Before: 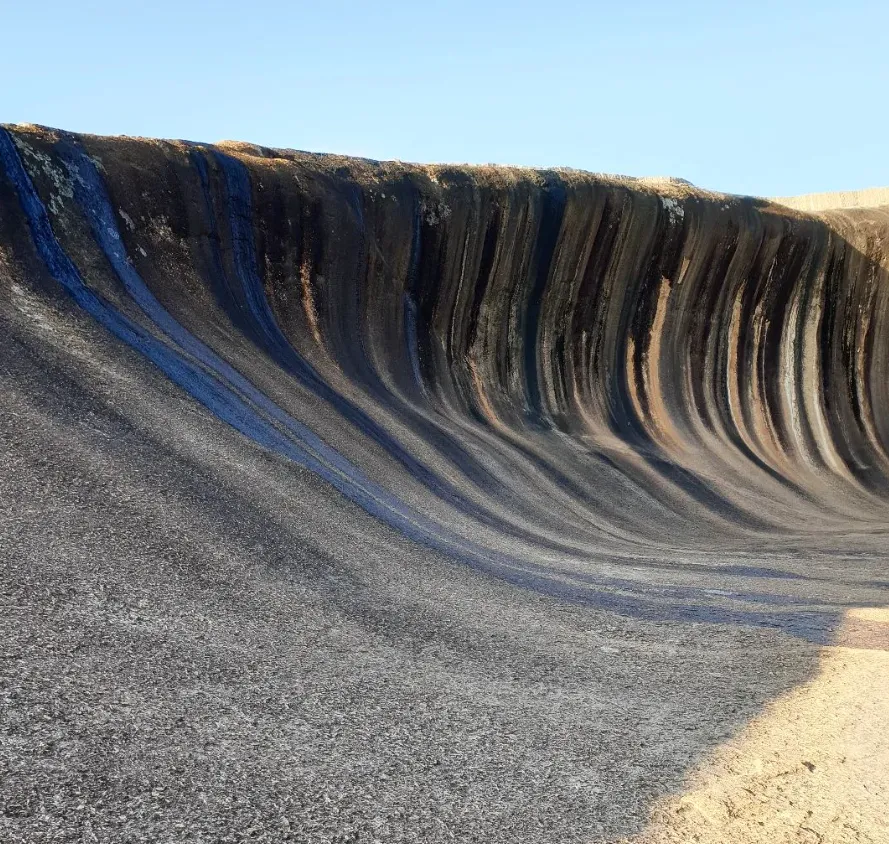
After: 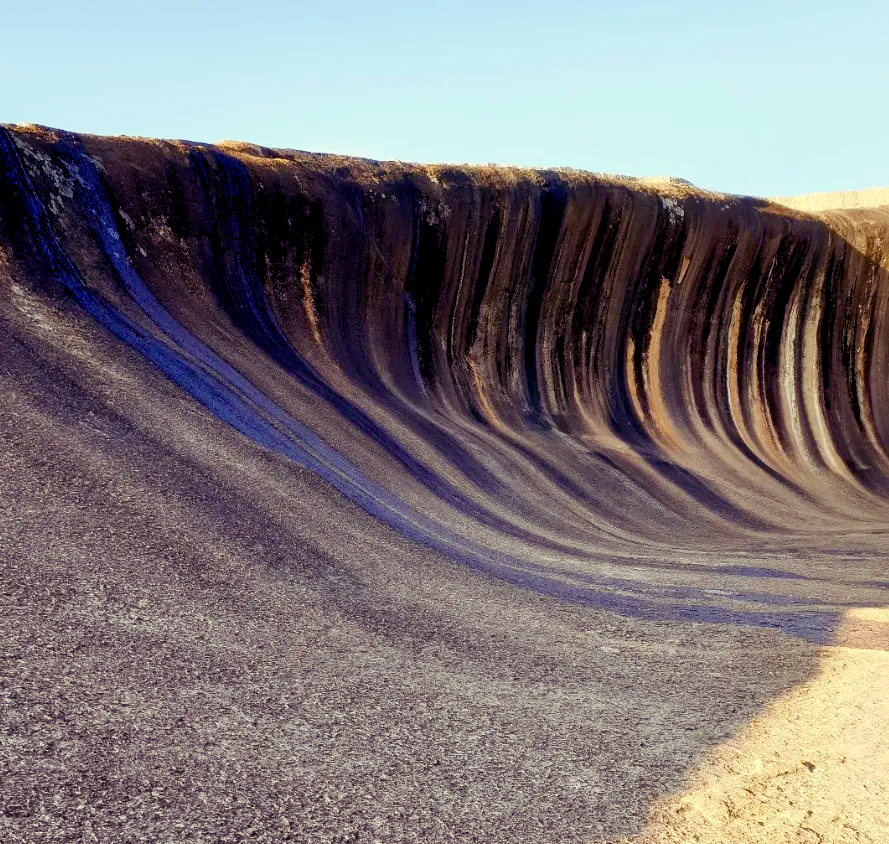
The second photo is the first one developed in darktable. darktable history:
bloom: size 3%, threshold 100%, strength 0%
color balance rgb: shadows lift › luminance -21.66%, shadows lift › chroma 8.98%, shadows lift › hue 283.37°, power › chroma 1.05%, power › hue 25.59°, highlights gain › luminance 6.08%, highlights gain › chroma 2.55%, highlights gain › hue 90°, global offset › luminance -0.87%, perceptual saturation grading › global saturation 25%, perceptual saturation grading › highlights -28.39%, perceptual saturation grading › shadows 33.98%
